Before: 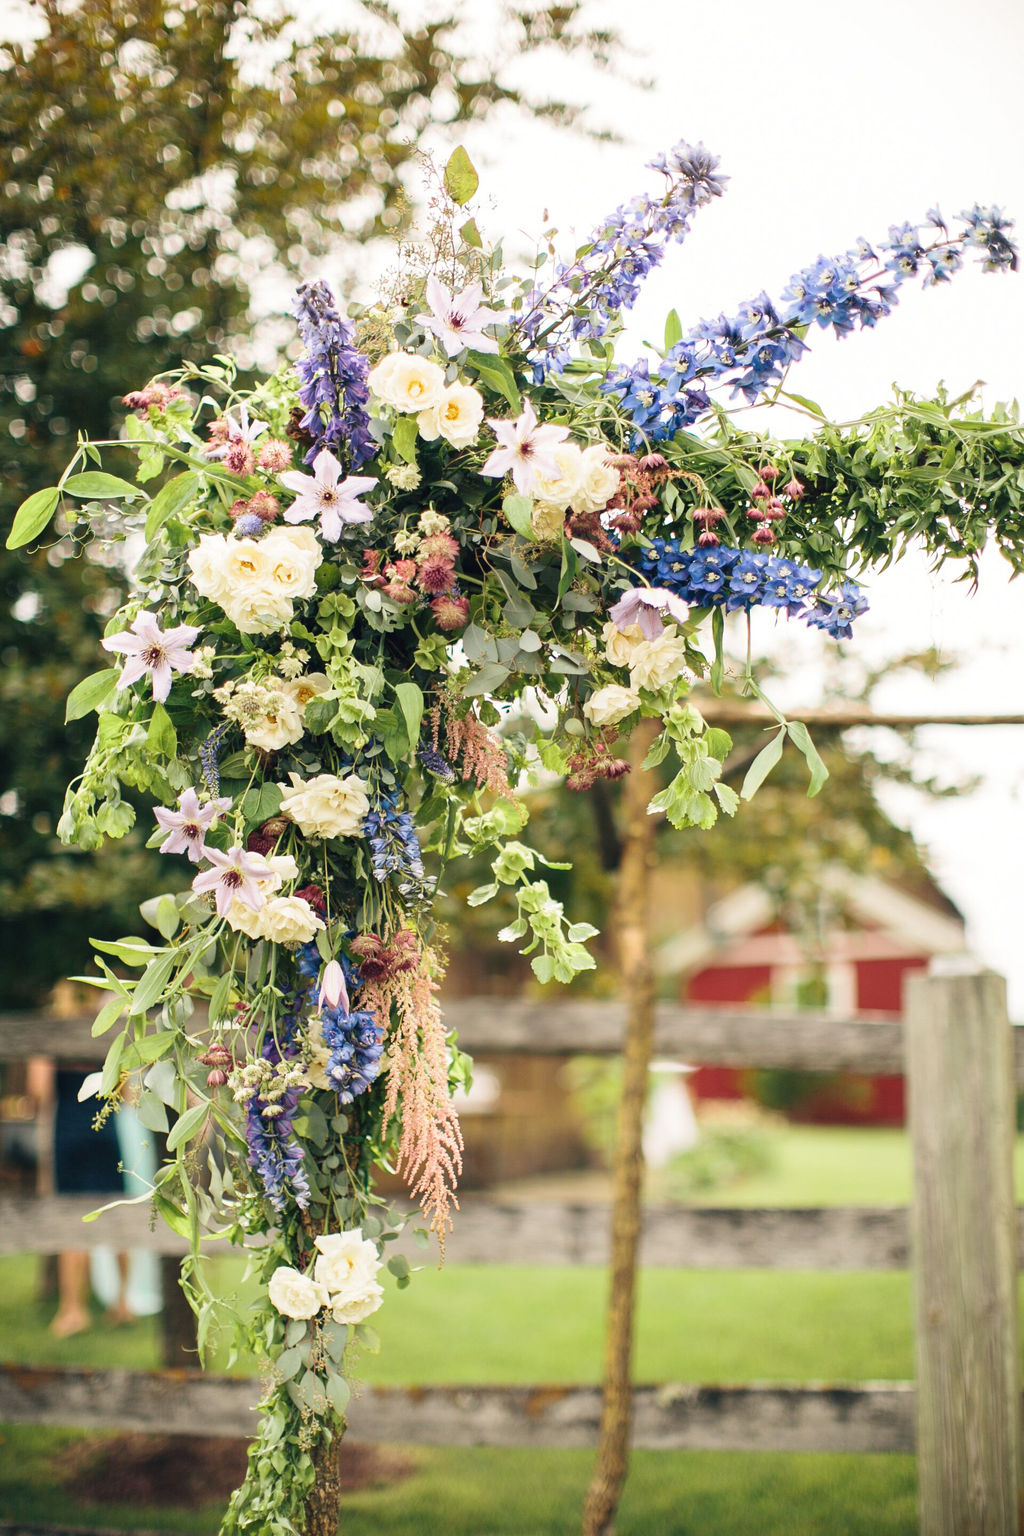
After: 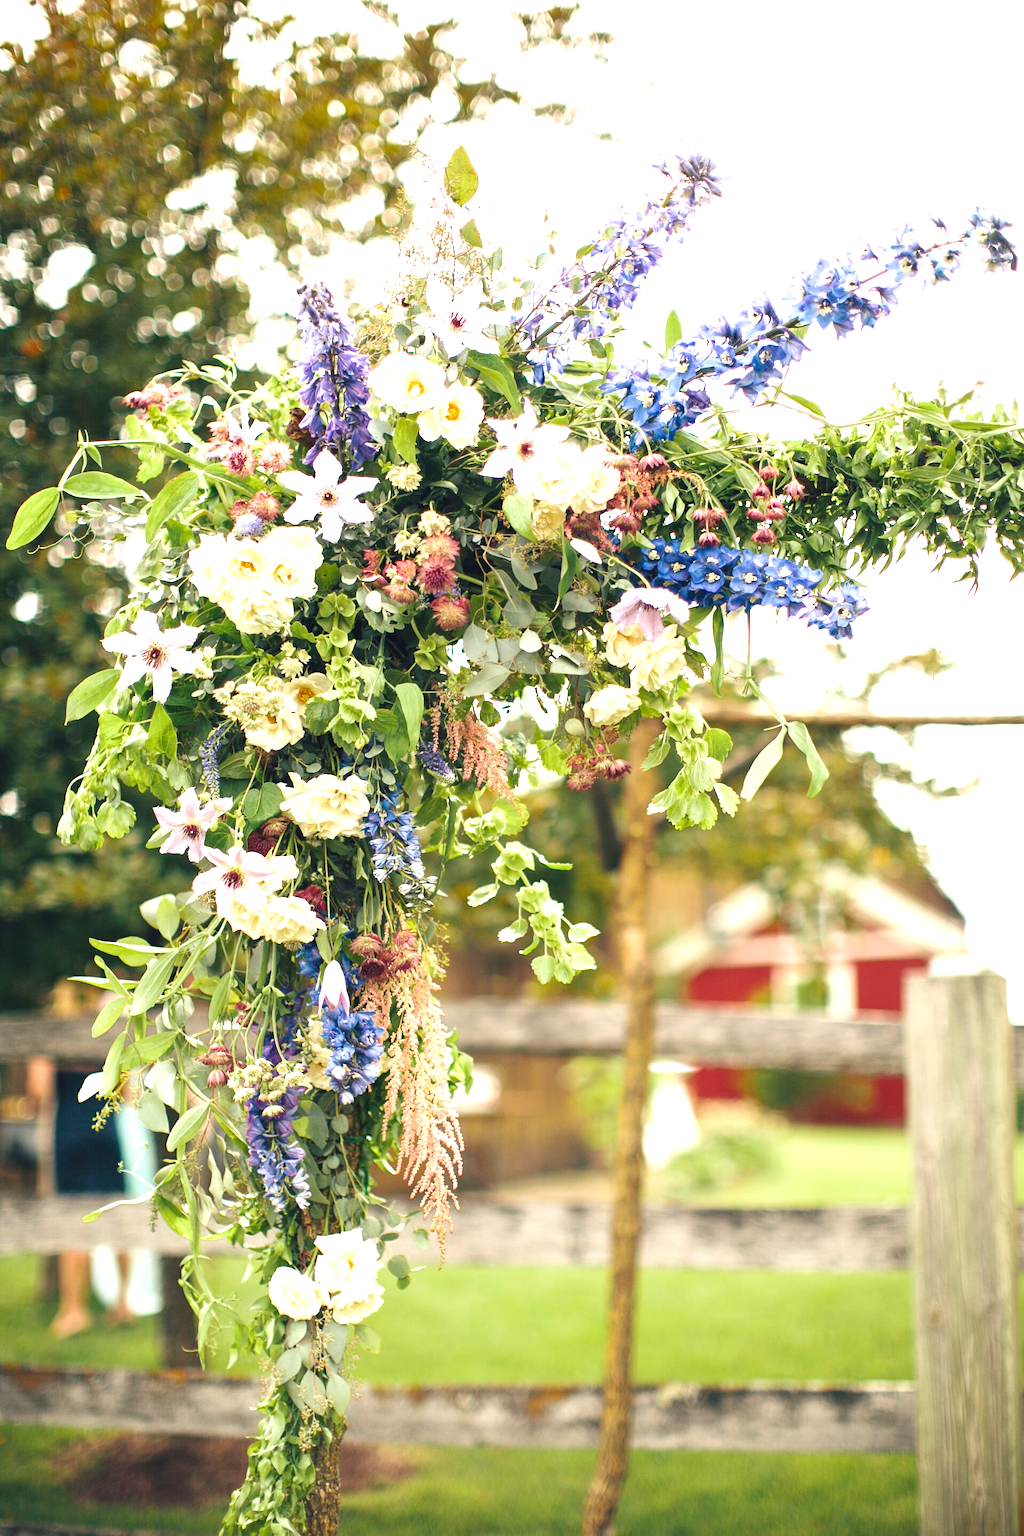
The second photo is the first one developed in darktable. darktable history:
exposure: exposure 0.923 EV, compensate highlight preservation false
color zones: curves: ch0 [(0, 0.425) (0.143, 0.422) (0.286, 0.42) (0.429, 0.419) (0.571, 0.419) (0.714, 0.42) (0.857, 0.422) (1, 0.425)]
